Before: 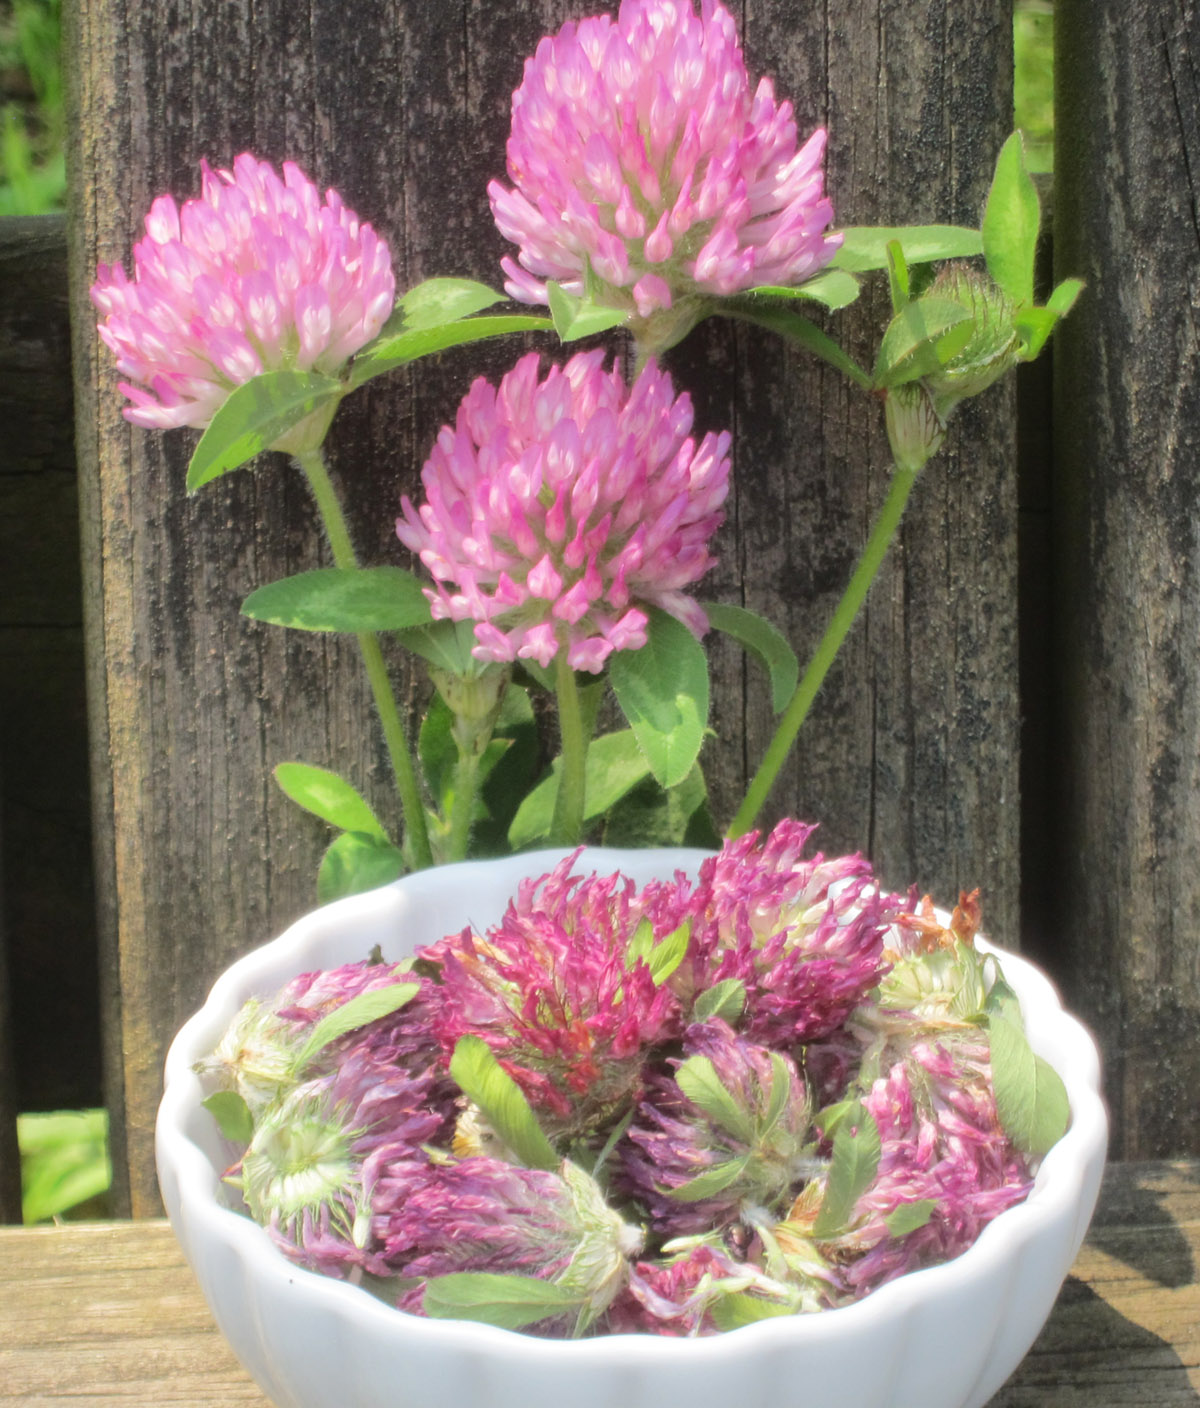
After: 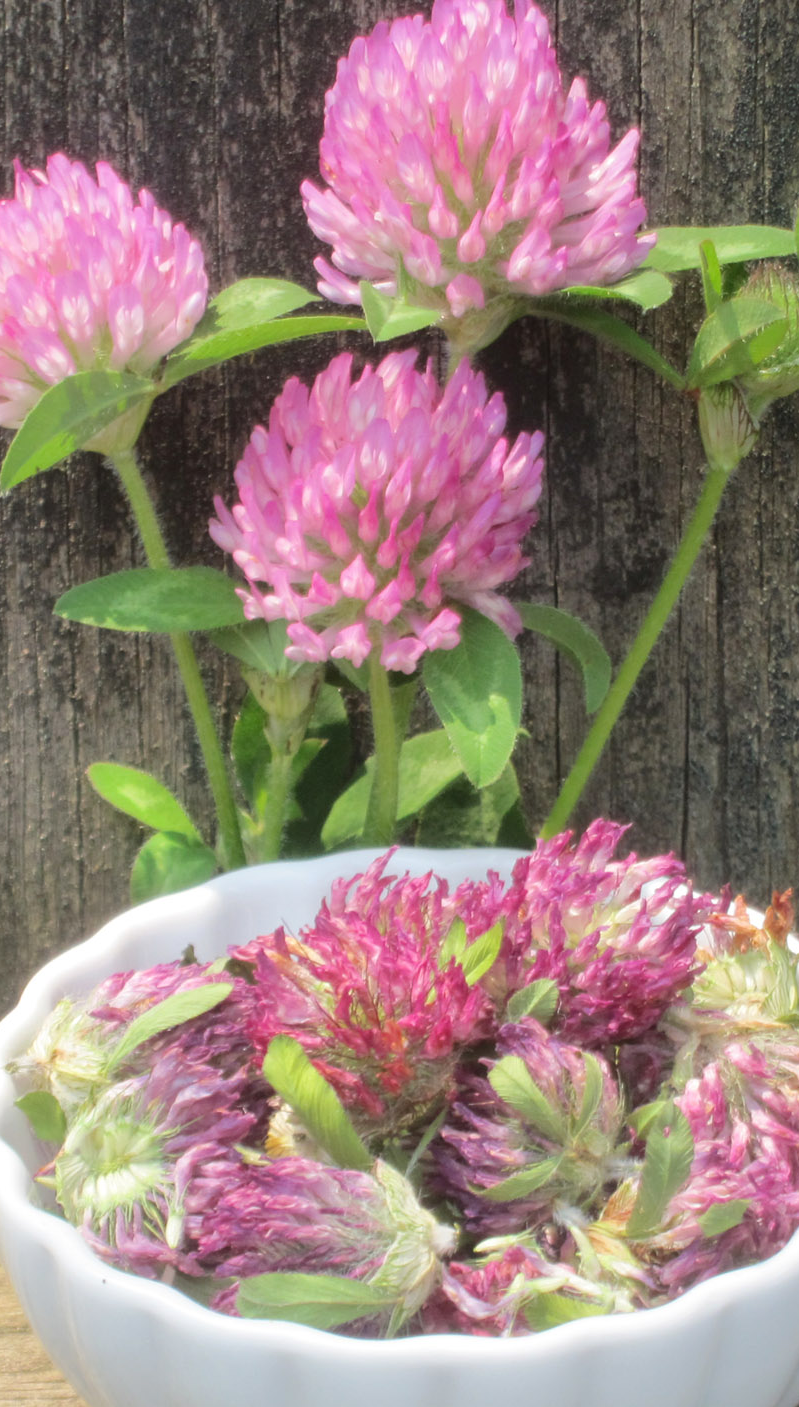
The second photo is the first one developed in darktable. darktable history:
crop and rotate: left 15.615%, right 17.75%
